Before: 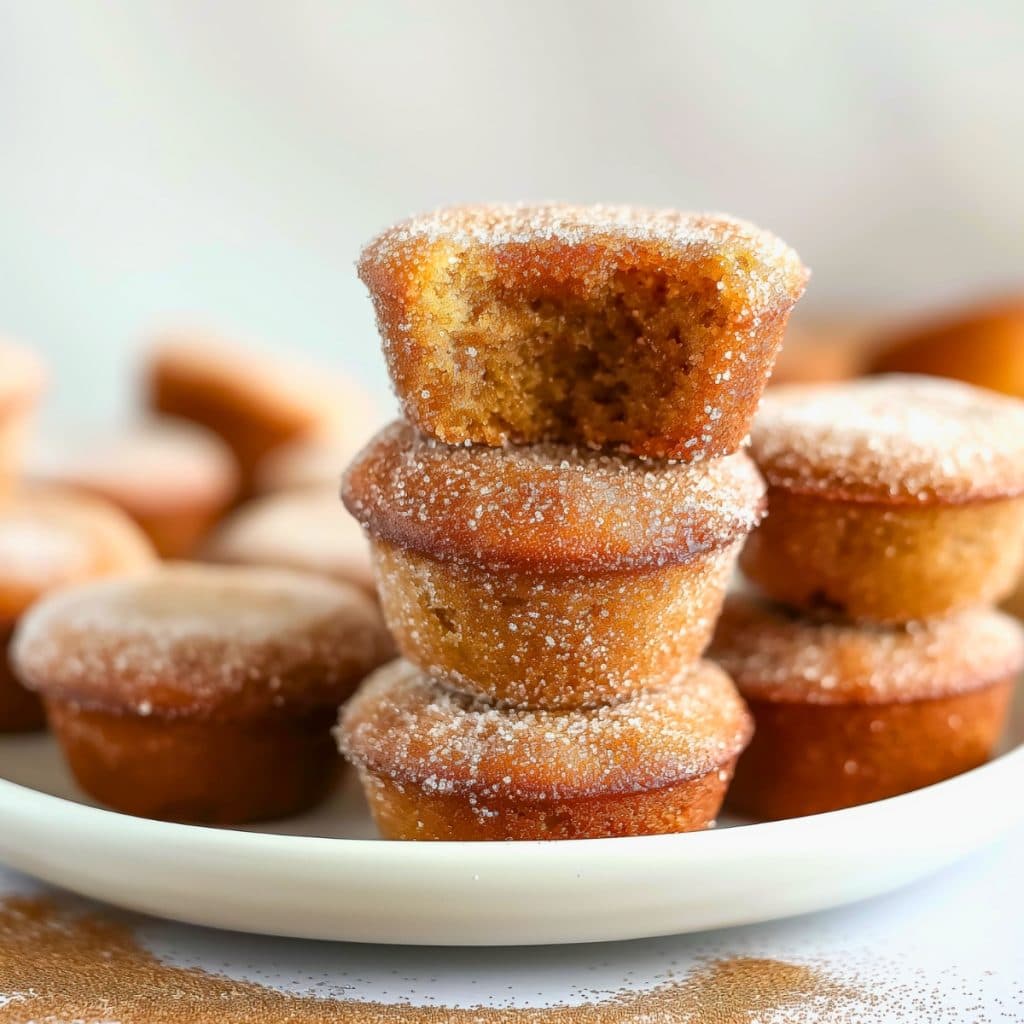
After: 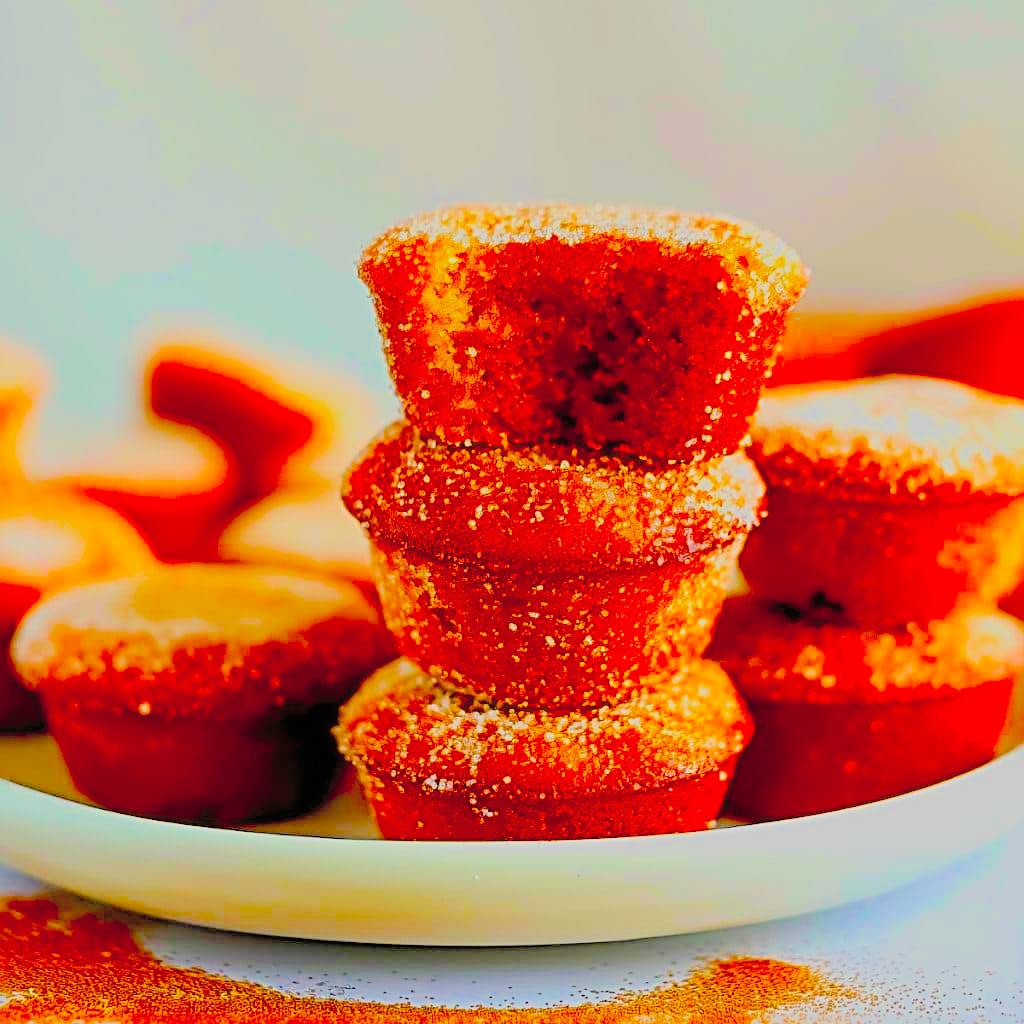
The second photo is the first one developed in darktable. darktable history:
exposure: black level correction 0.008, exposure 0.102 EV, compensate highlight preservation false
sharpen: radius 3.65, amount 0.929
filmic rgb: middle gray luminance 3.26%, black relative exposure -5.91 EV, white relative exposure 6.34 EV, dynamic range scaling 21.71%, target black luminance 0%, hardness 2.33, latitude 45.96%, contrast 0.778, highlights saturation mix 98.69%, shadows ↔ highlights balance 0.138%, color science v4 (2020)
contrast brightness saturation: brightness 0.141
